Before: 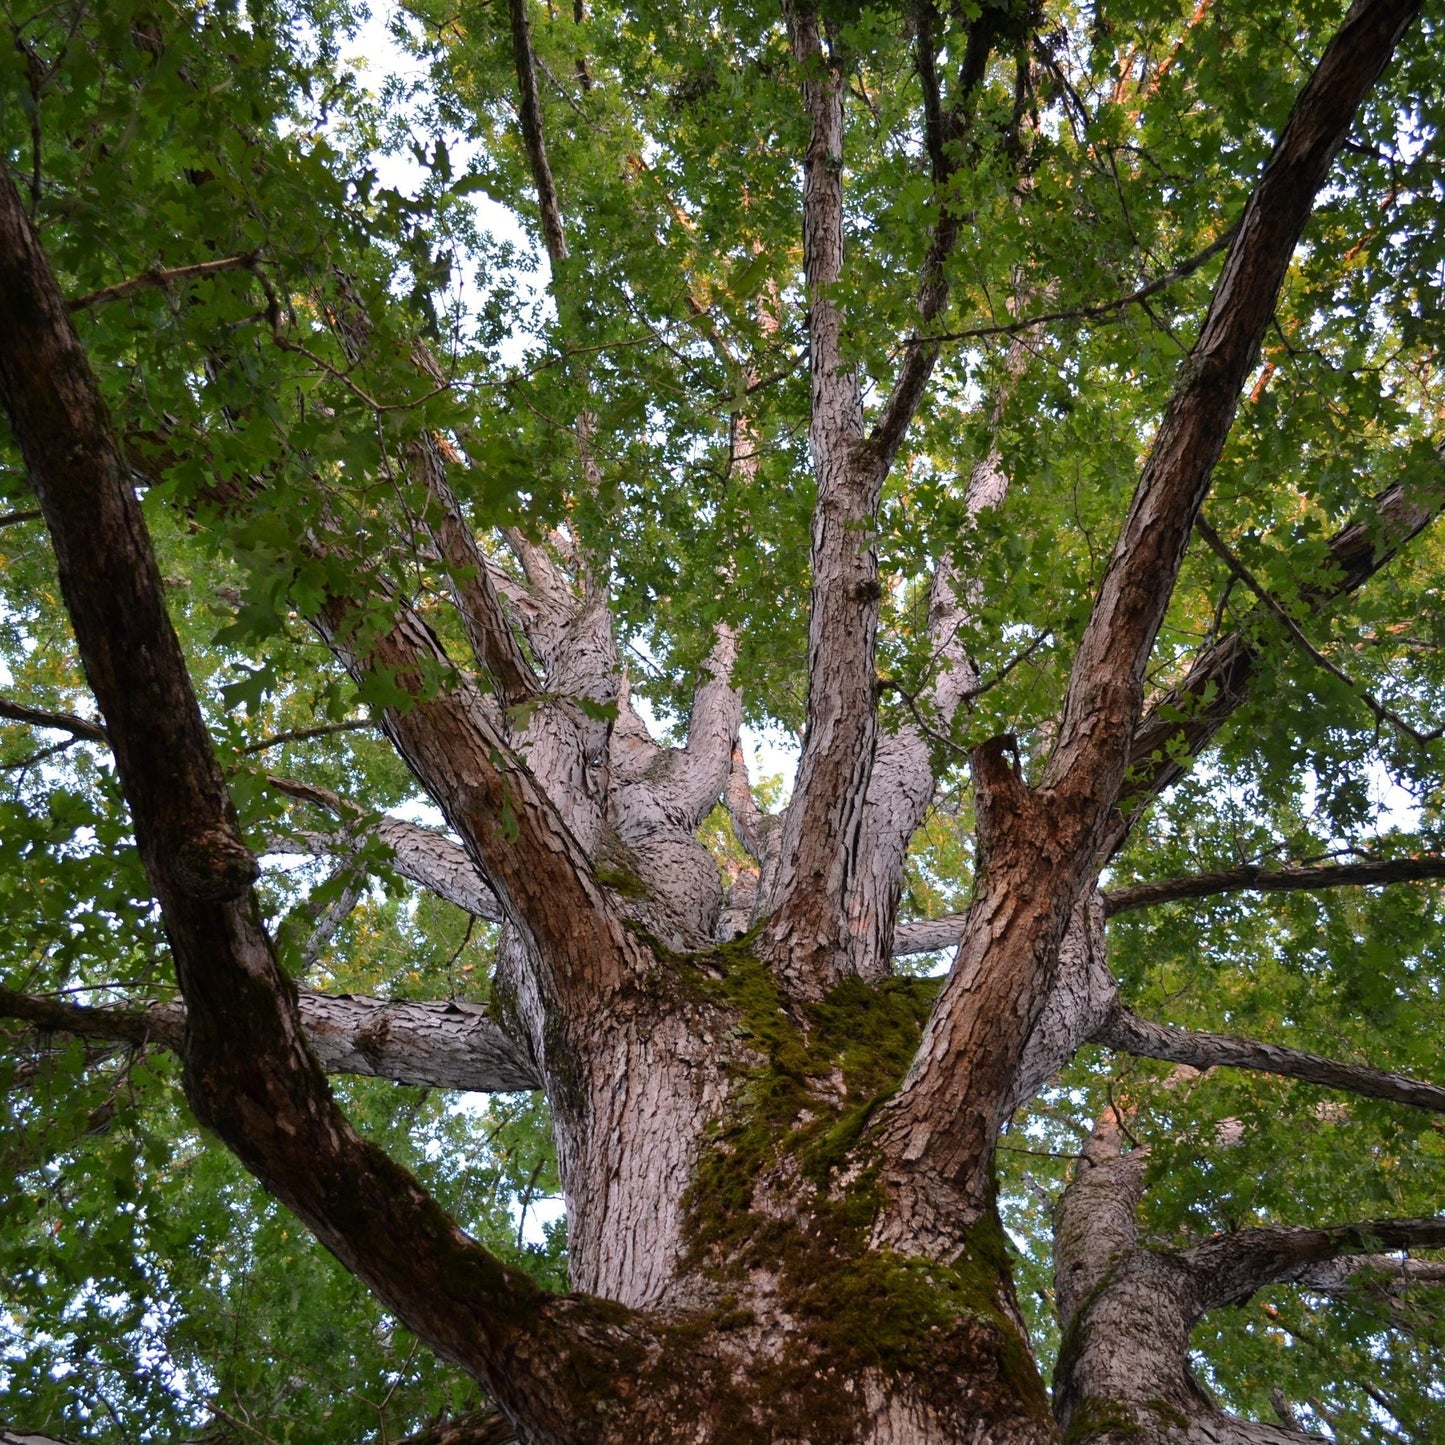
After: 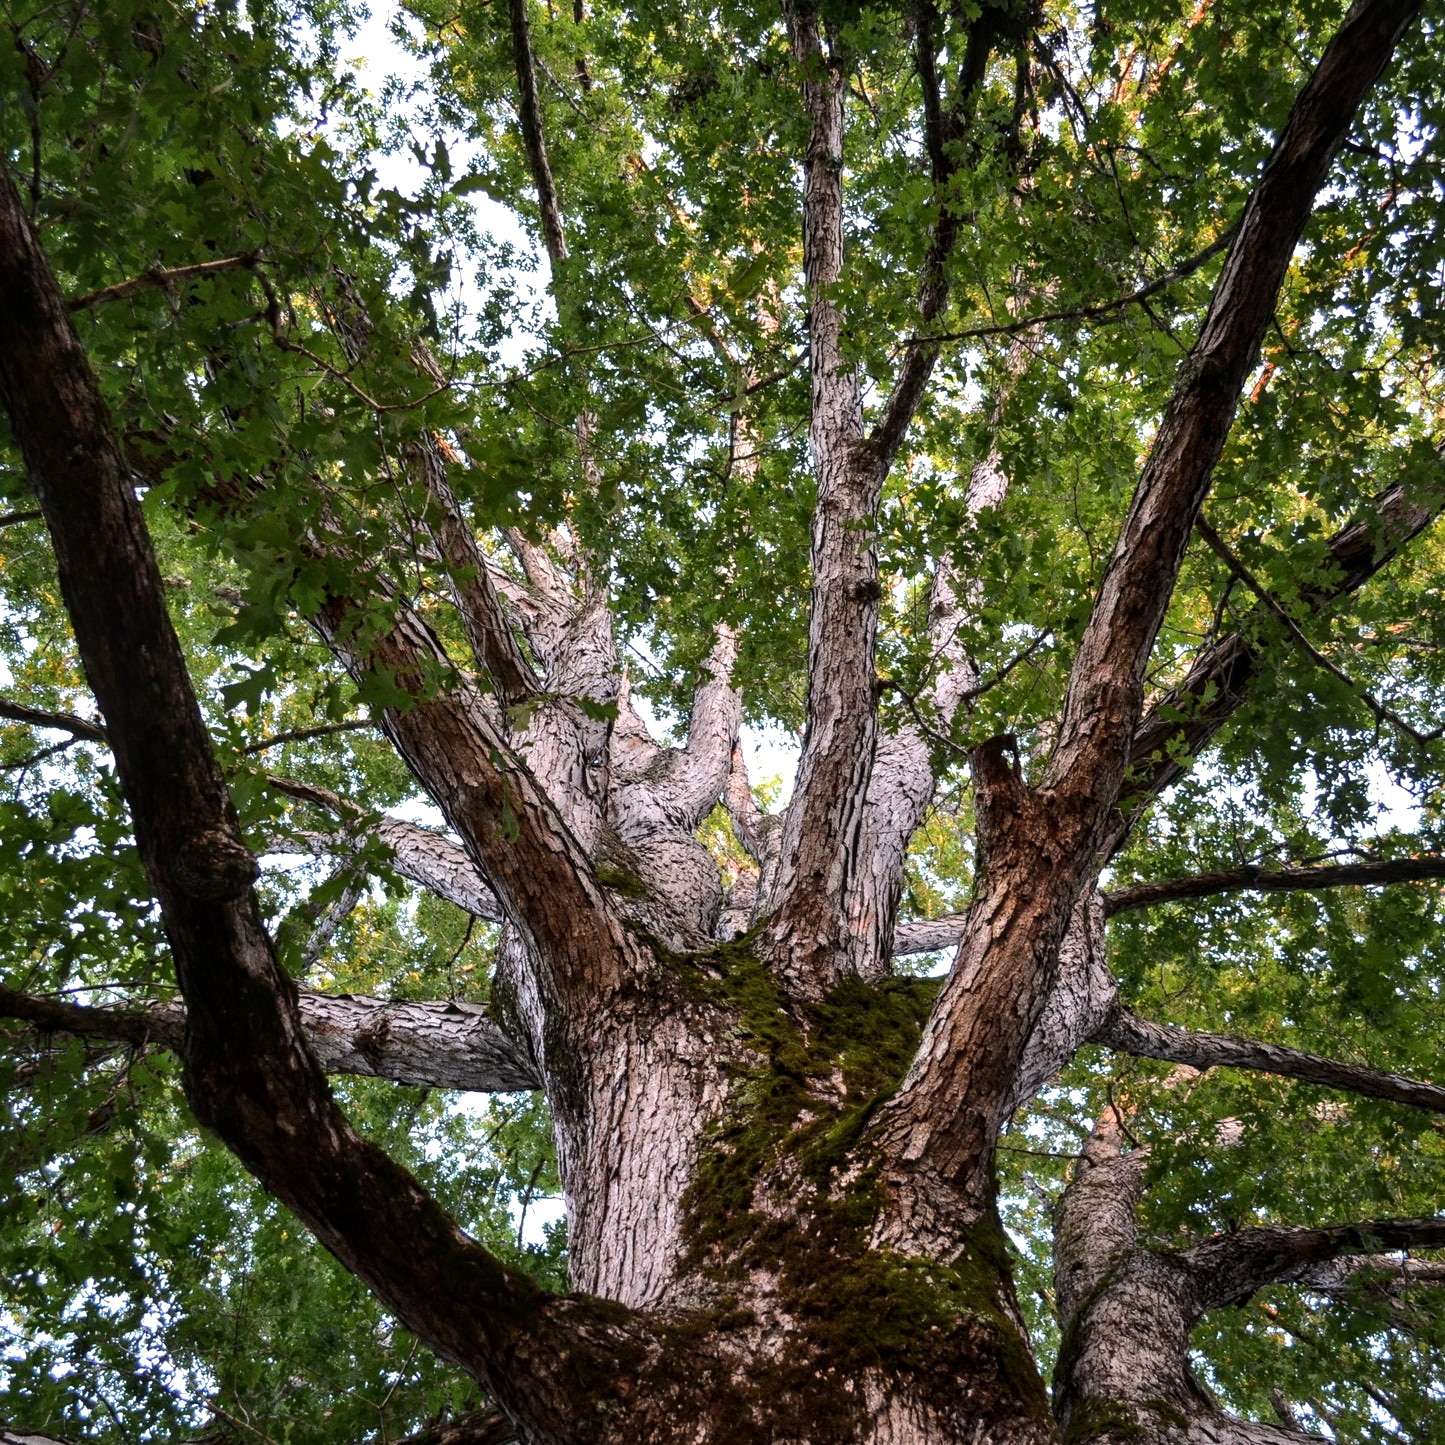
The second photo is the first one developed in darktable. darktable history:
local contrast: on, module defaults
exposure: exposure -0.041 EV, compensate highlight preservation false
tone equalizer: -8 EV -0.75 EV, -7 EV -0.7 EV, -6 EV -0.6 EV, -5 EV -0.4 EV, -3 EV 0.4 EV, -2 EV 0.6 EV, -1 EV 0.7 EV, +0 EV 0.75 EV, edges refinement/feathering 500, mask exposure compensation -1.57 EV, preserve details no
